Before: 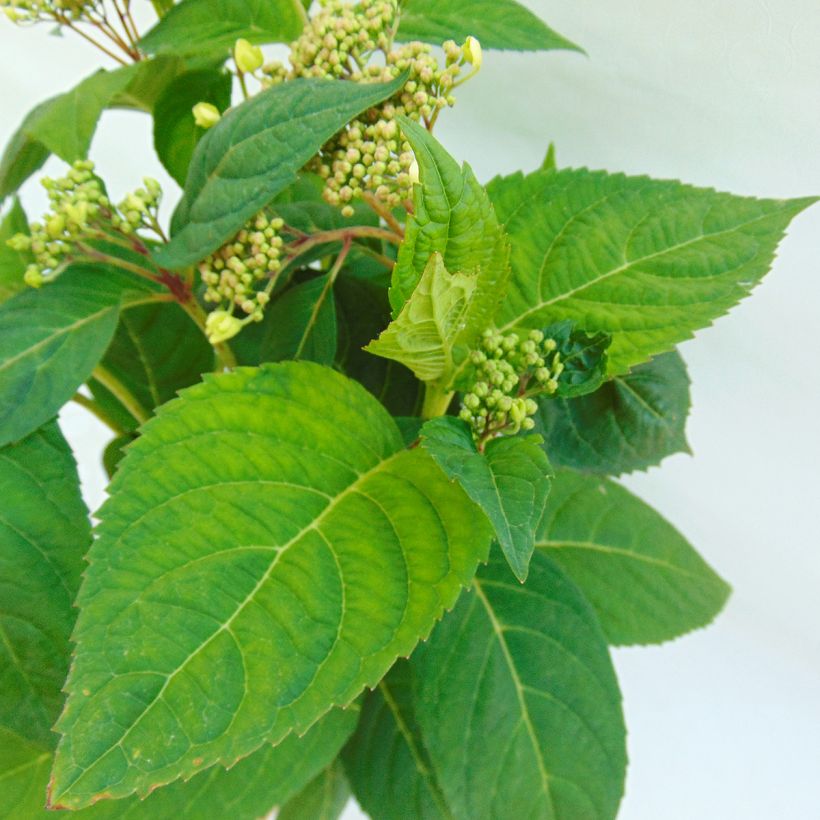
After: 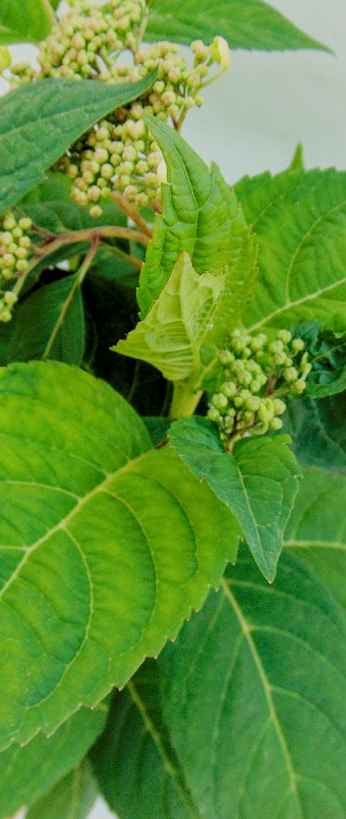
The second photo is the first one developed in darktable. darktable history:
crop: left 30.804%, right 26.901%
local contrast: on, module defaults
filmic rgb: black relative exposure -4.33 EV, white relative exposure 4.56 EV, hardness 2.37, contrast 1.056
